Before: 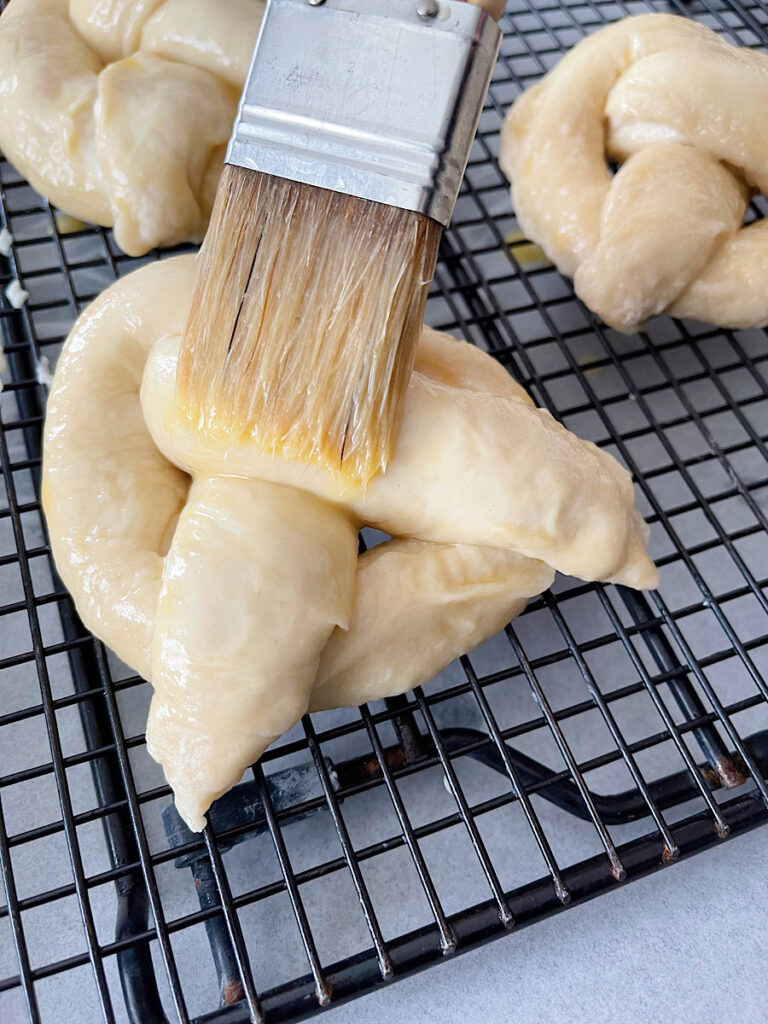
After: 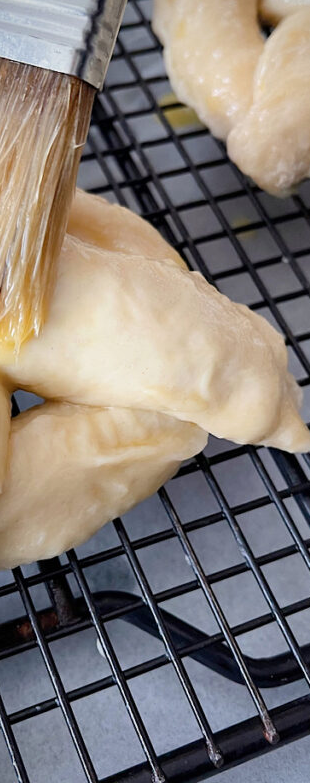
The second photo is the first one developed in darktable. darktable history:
vignetting: brightness -0.564, saturation 0.003
crop: left 45.258%, top 13.454%, right 14.248%, bottom 10.002%
